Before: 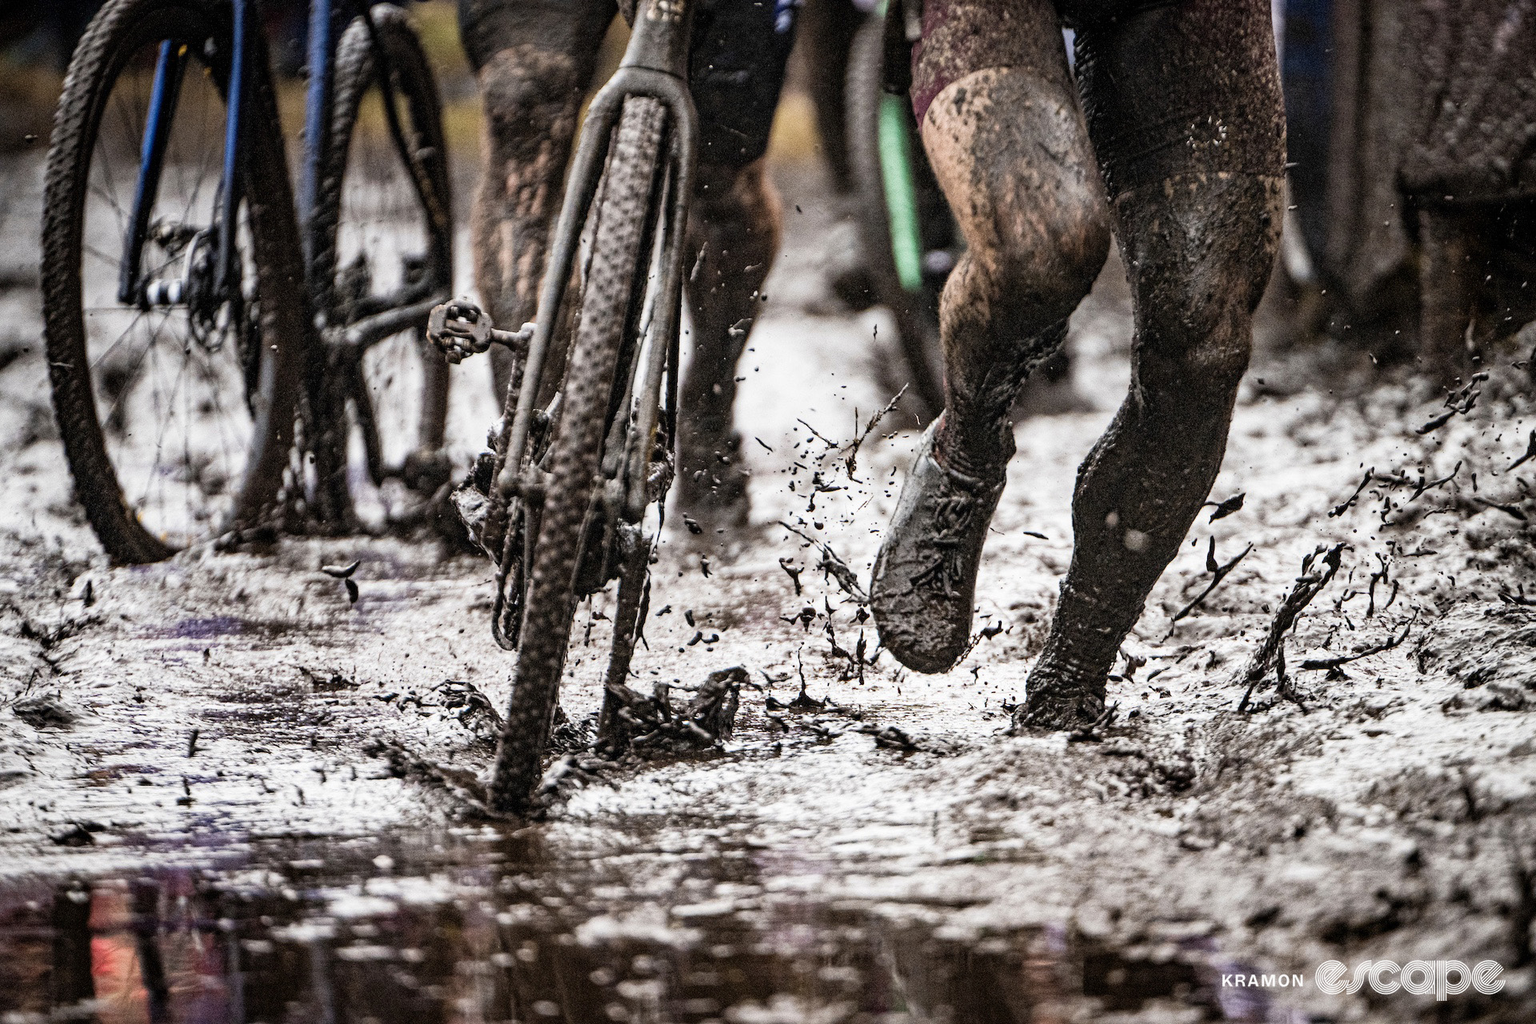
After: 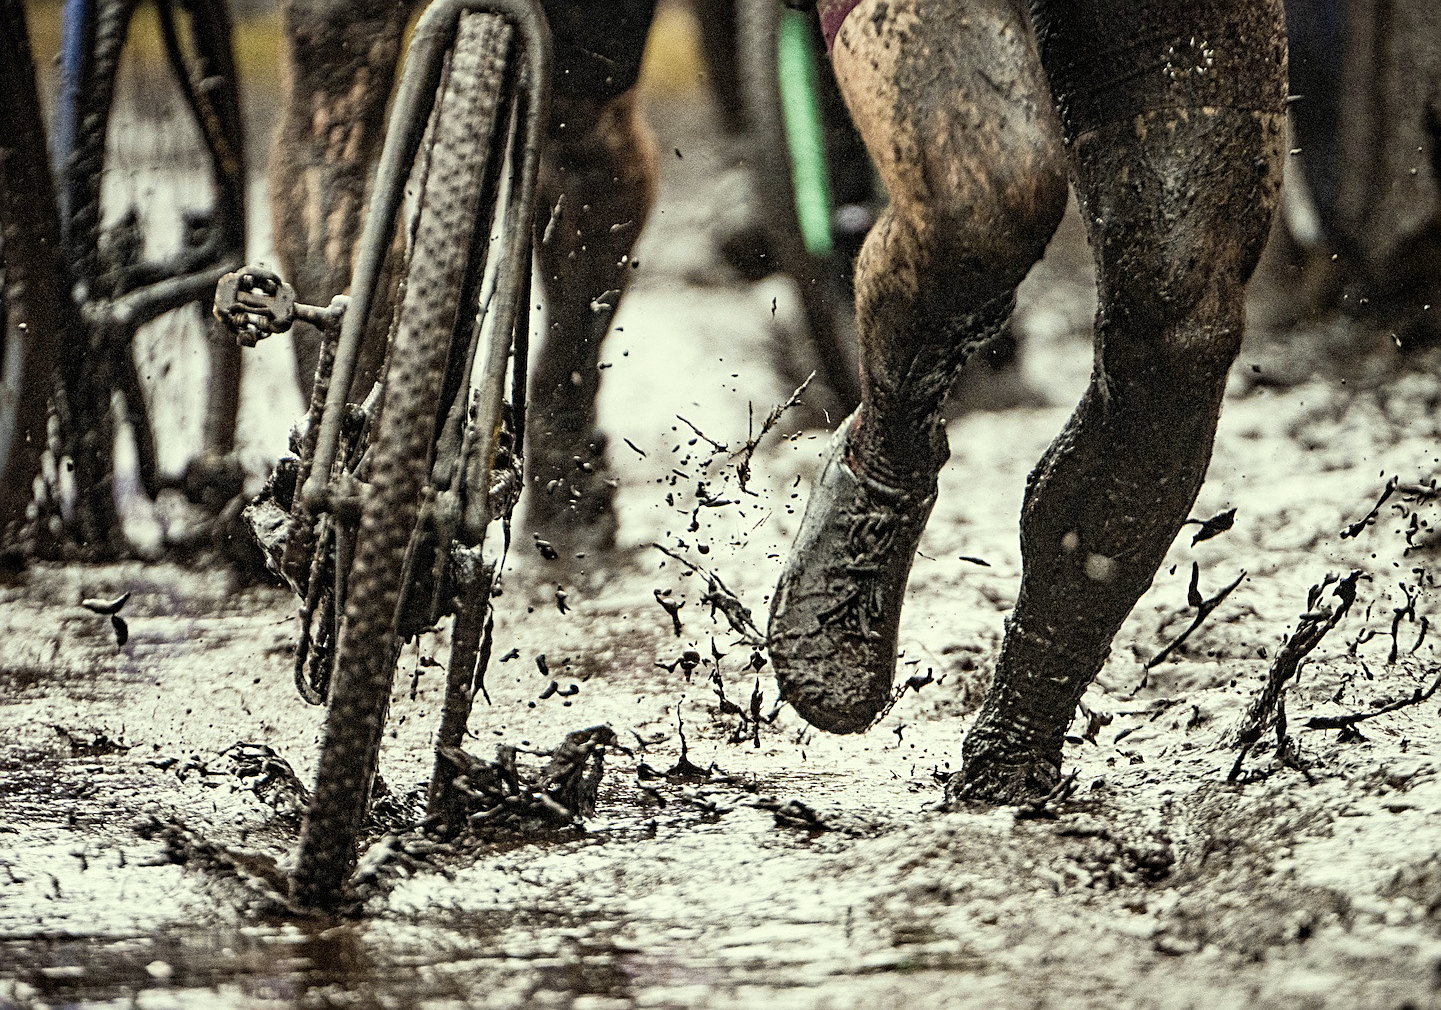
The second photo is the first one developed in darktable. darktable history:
crop: left 16.674%, top 8.469%, right 8.265%, bottom 12.6%
color correction: highlights a* -5.87, highlights b* 11.32
sharpen: amount 0.462
